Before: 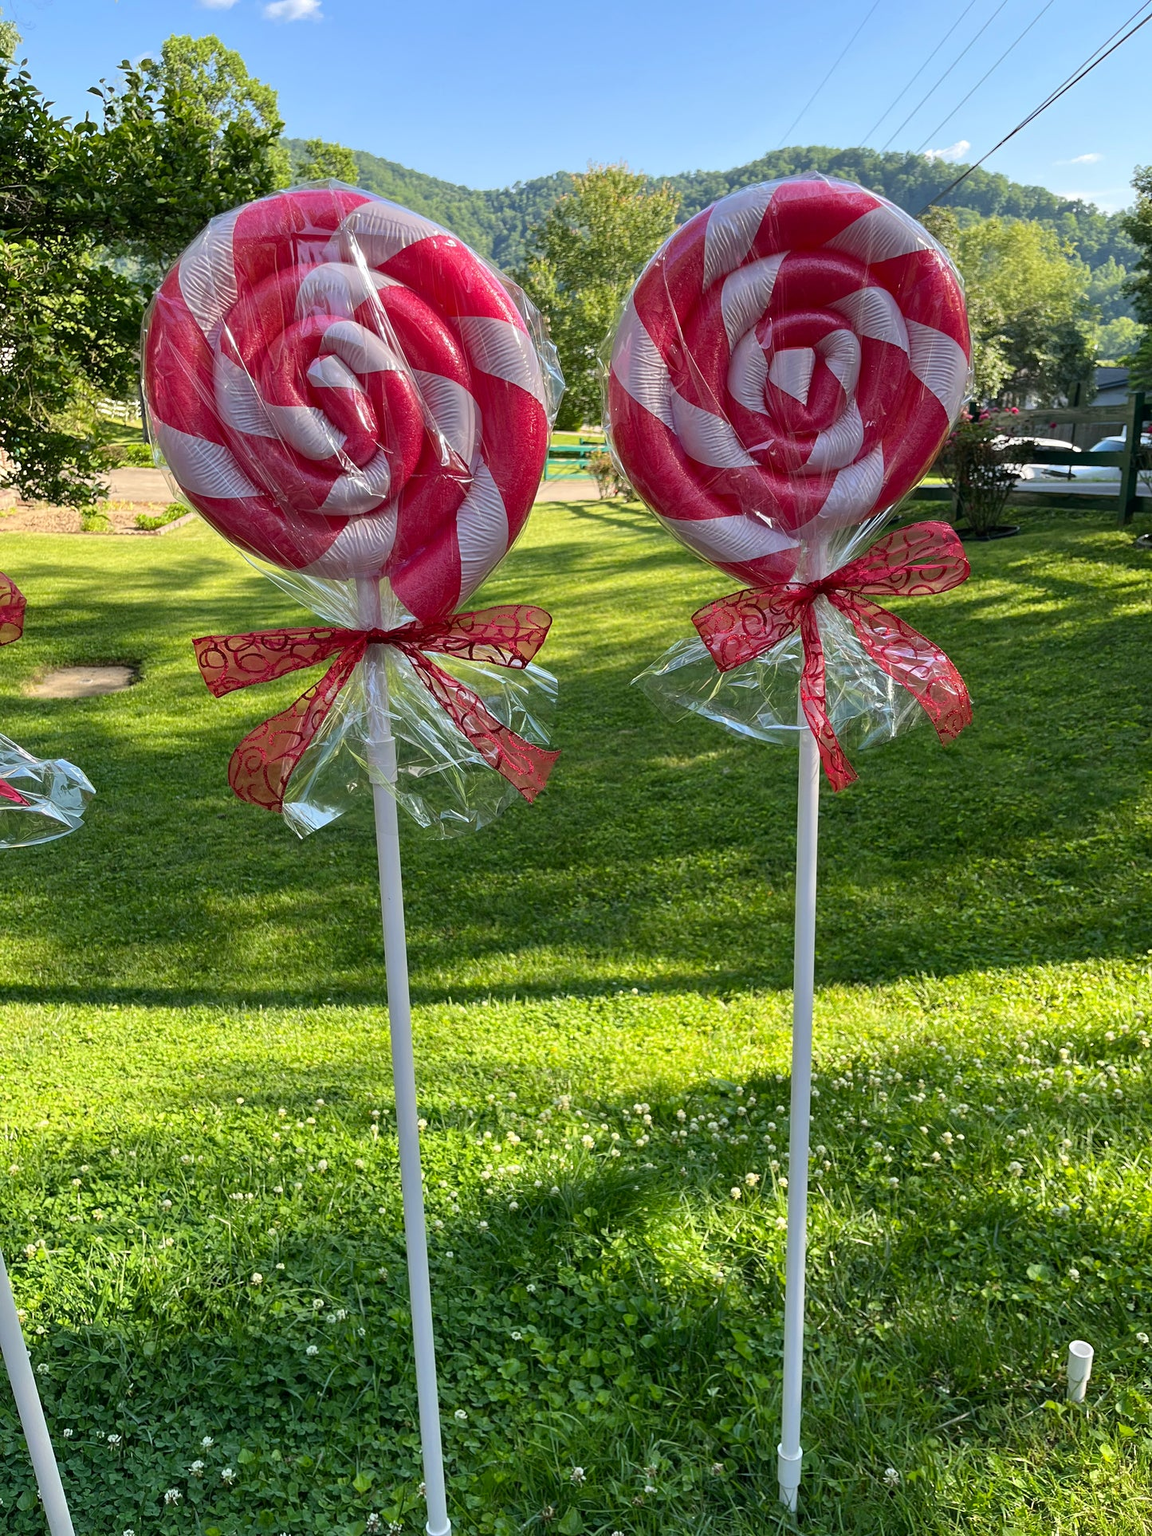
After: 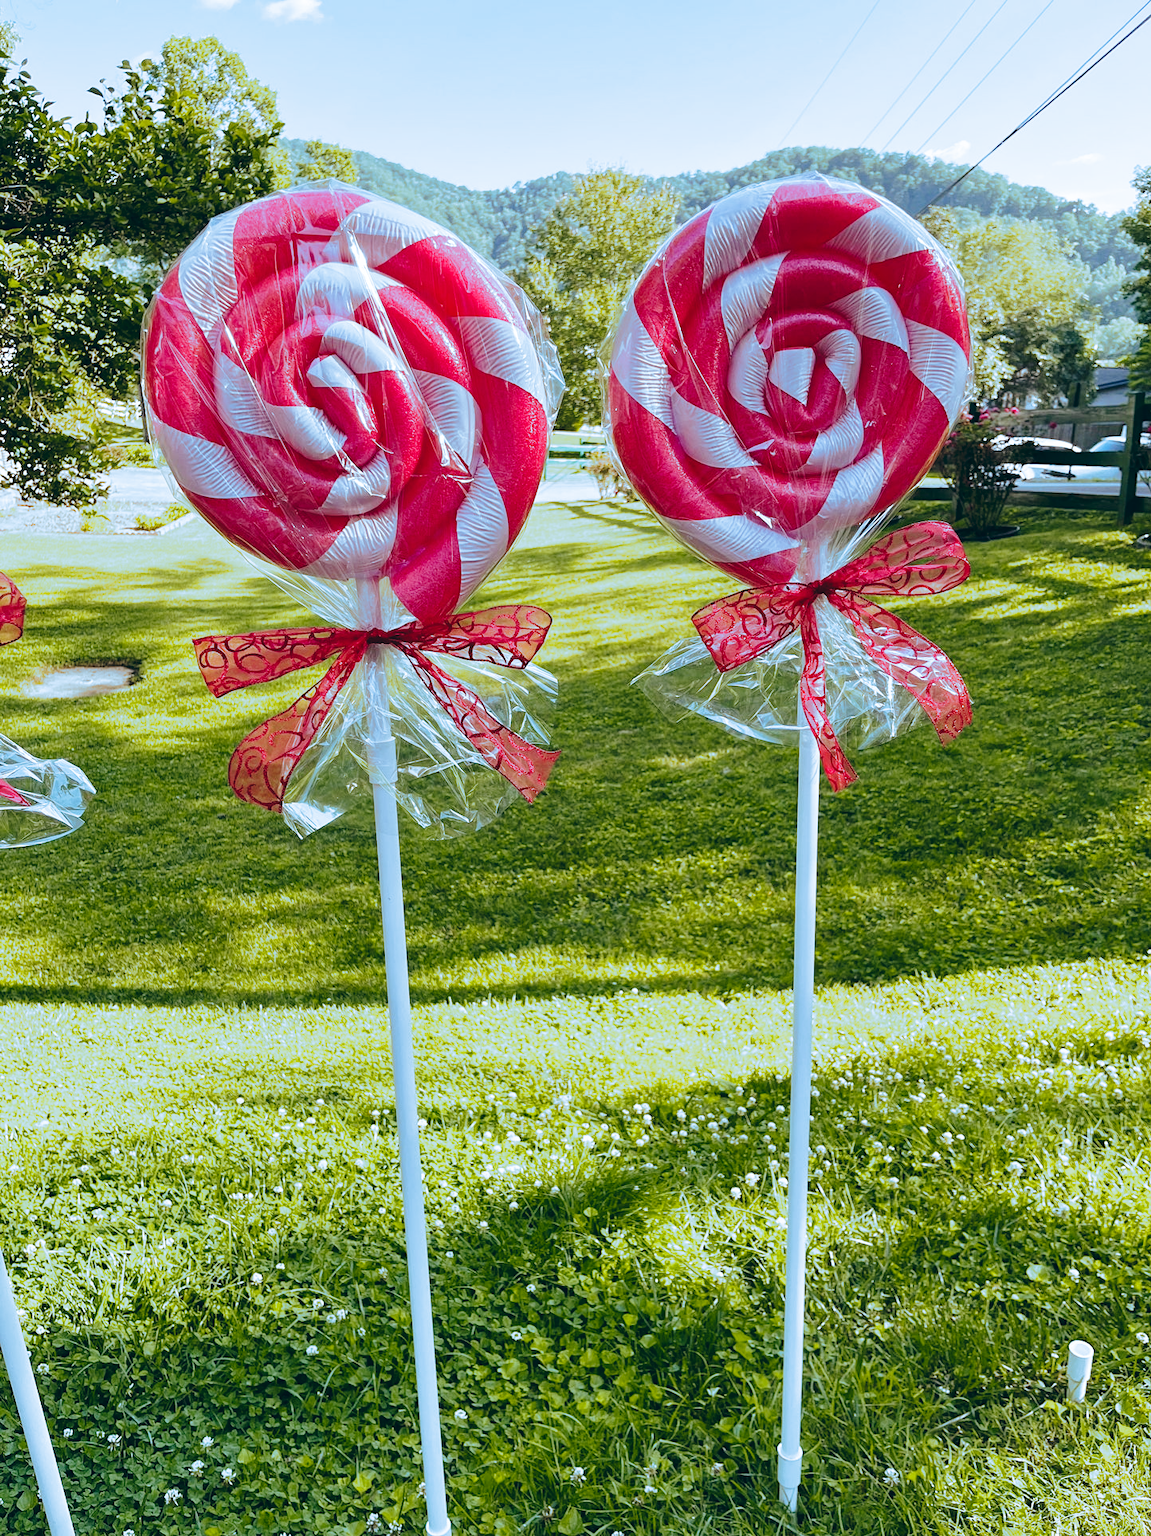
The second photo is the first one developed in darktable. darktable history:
color balance: lift [1.003, 0.993, 1.001, 1.007], gamma [1.018, 1.072, 0.959, 0.928], gain [0.974, 0.873, 1.031, 1.127]
split-toning: shadows › hue 351.18°, shadows › saturation 0.86, highlights › hue 218.82°, highlights › saturation 0.73, balance -19.167
tone equalizer: on, module defaults
base curve: curves: ch0 [(0, 0) (0.028, 0.03) (0.121, 0.232) (0.46, 0.748) (0.859, 0.968) (1, 1)], preserve colors none
color zones: curves: ch2 [(0, 0.5) (0.143, 0.5) (0.286, 0.489) (0.415, 0.421) (0.571, 0.5) (0.714, 0.5) (0.857, 0.5) (1, 0.5)]
